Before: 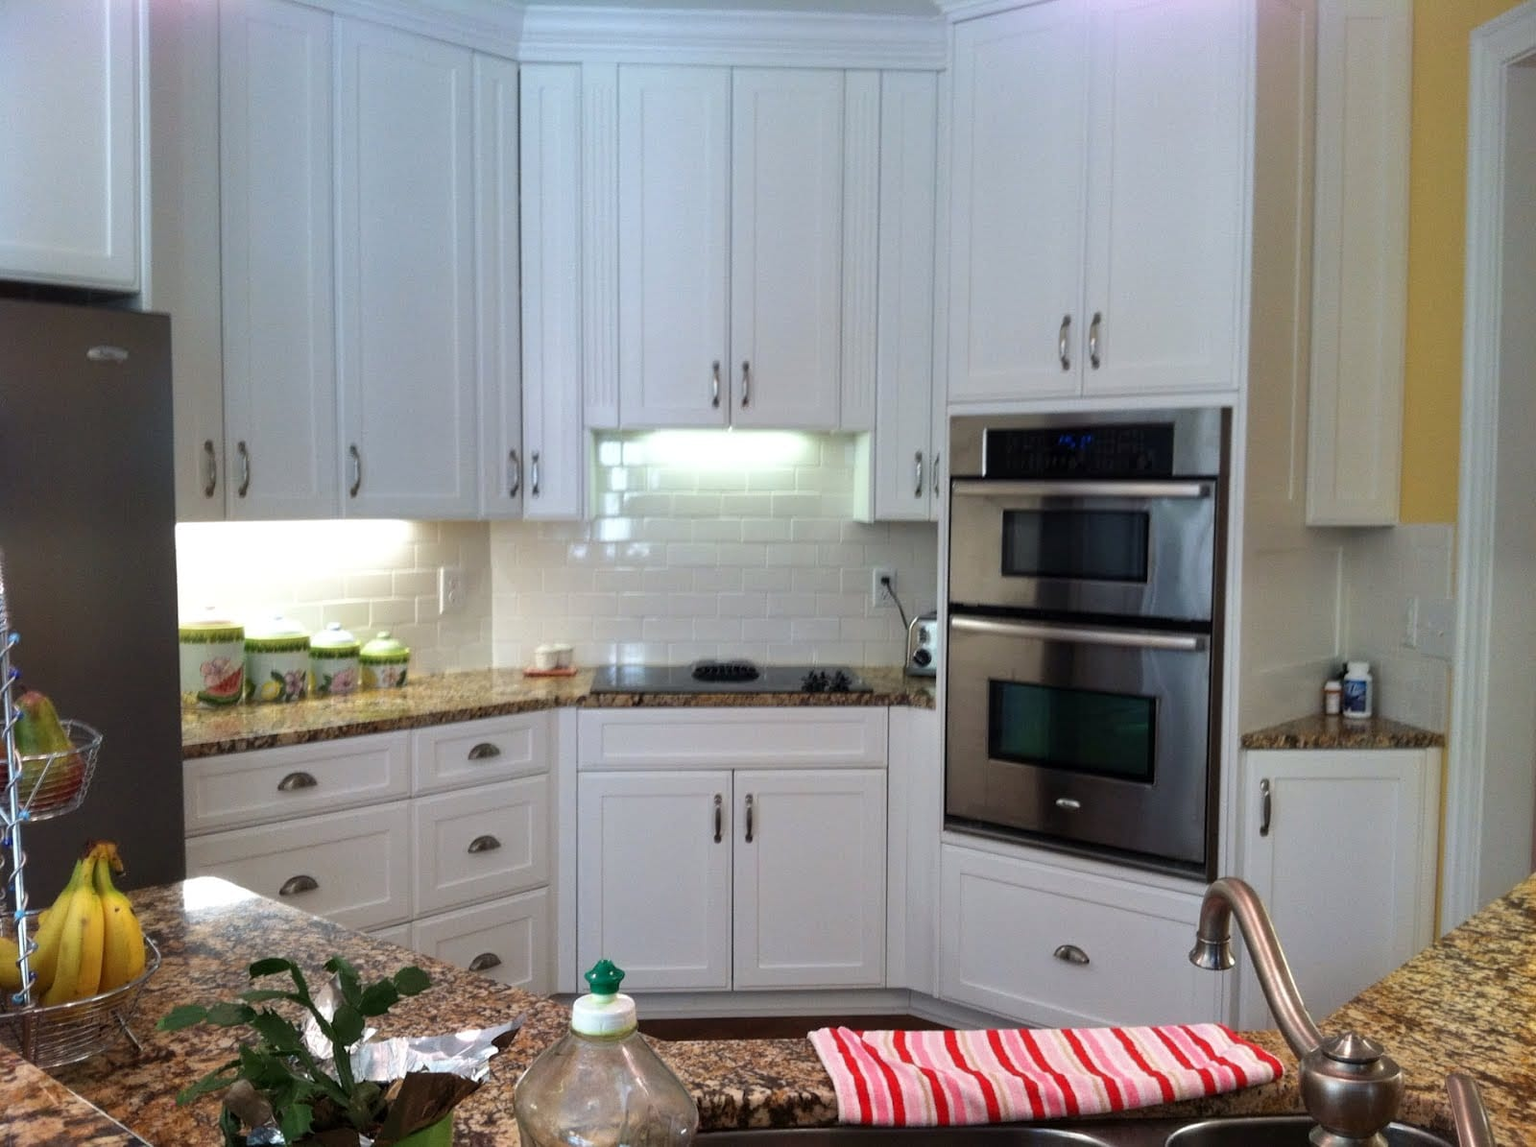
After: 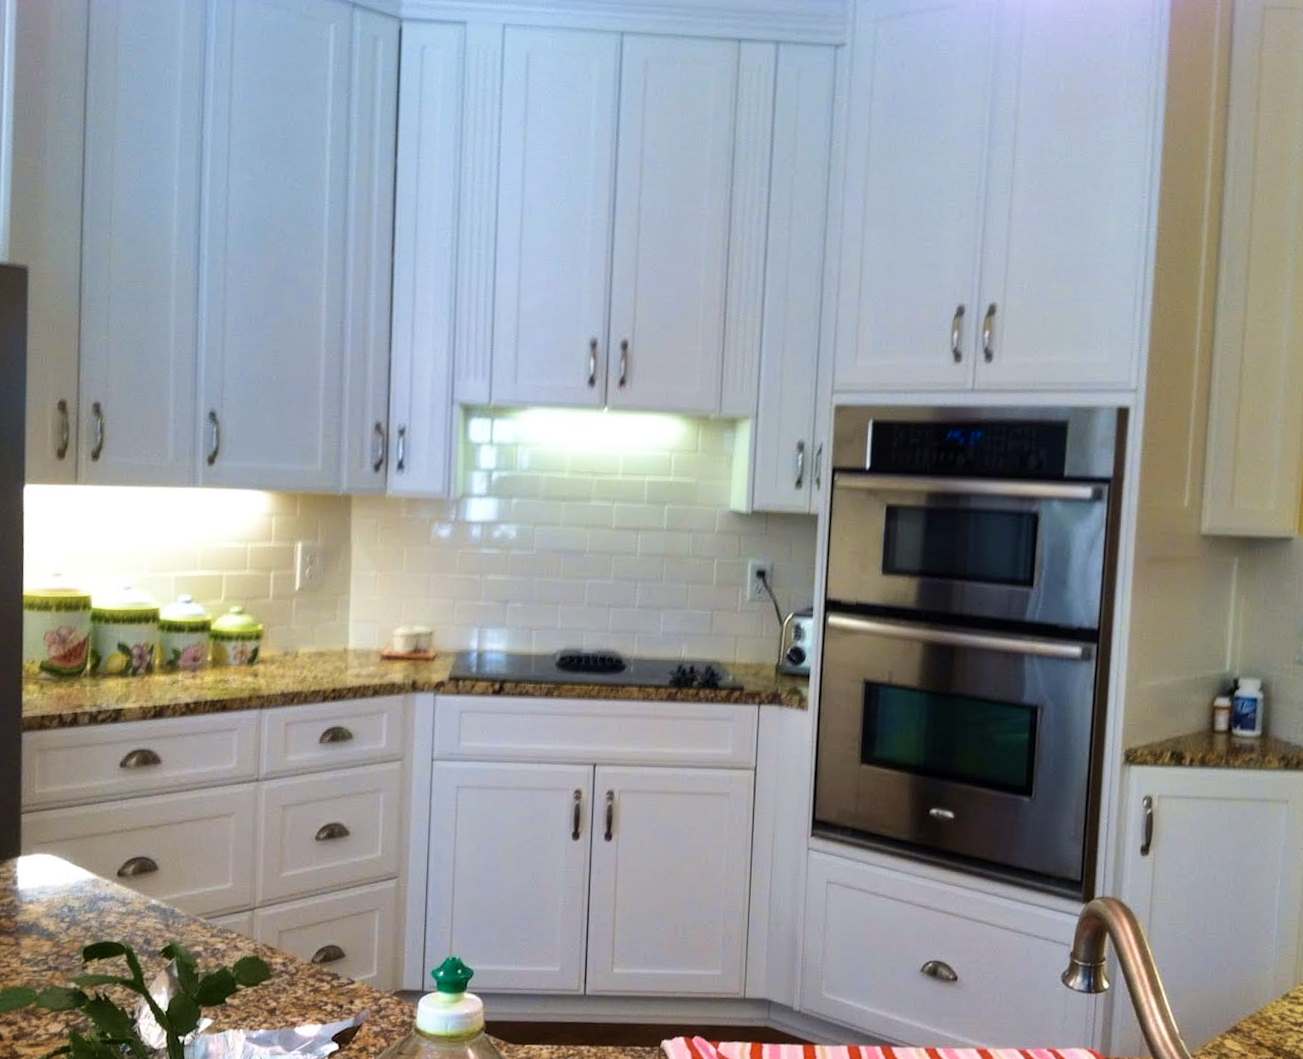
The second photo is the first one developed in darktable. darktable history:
contrast brightness saturation: contrast 0.1, brightness 0.02, saturation 0.02
velvia: strength 45%
rotate and perspective: rotation 2.27°, automatic cropping off
color contrast: green-magenta contrast 0.8, blue-yellow contrast 1.1, unbound 0
crop: left 11.225%, top 5.381%, right 9.565%, bottom 10.314%
white balance: emerald 1
